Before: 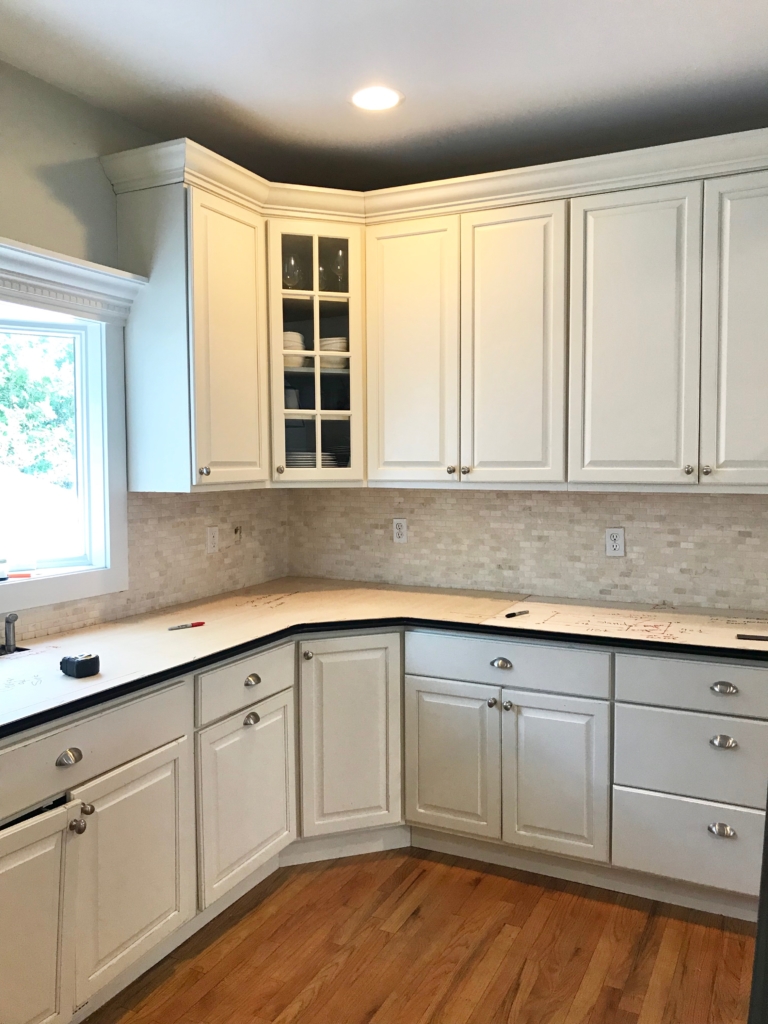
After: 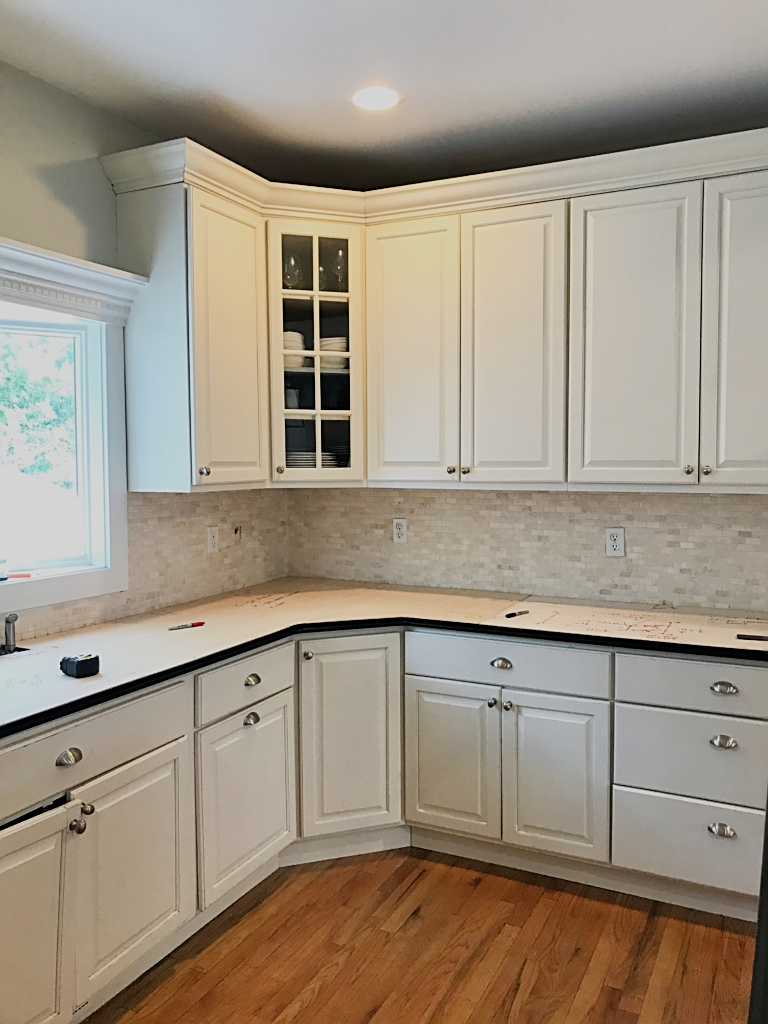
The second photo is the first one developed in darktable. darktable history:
filmic rgb: black relative exposure -7.65 EV, white relative exposure 4.56 EV, threshold 5.98 EV, hardness 3.61, enable highlight reconstruction true
sharpen: on, module defaults
